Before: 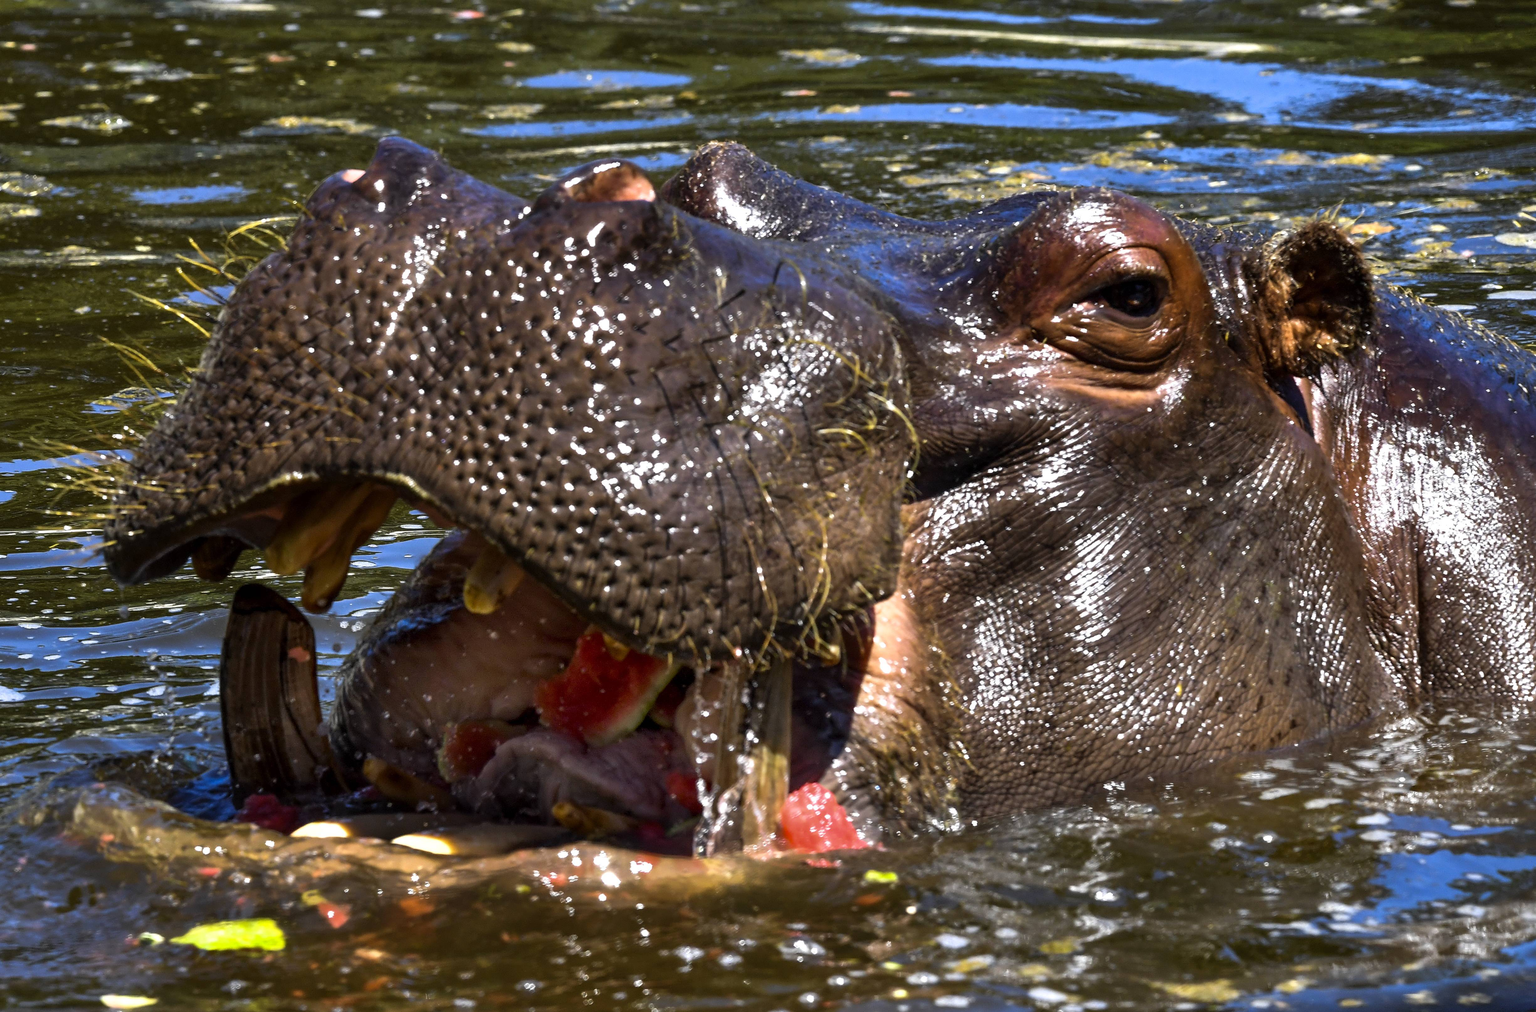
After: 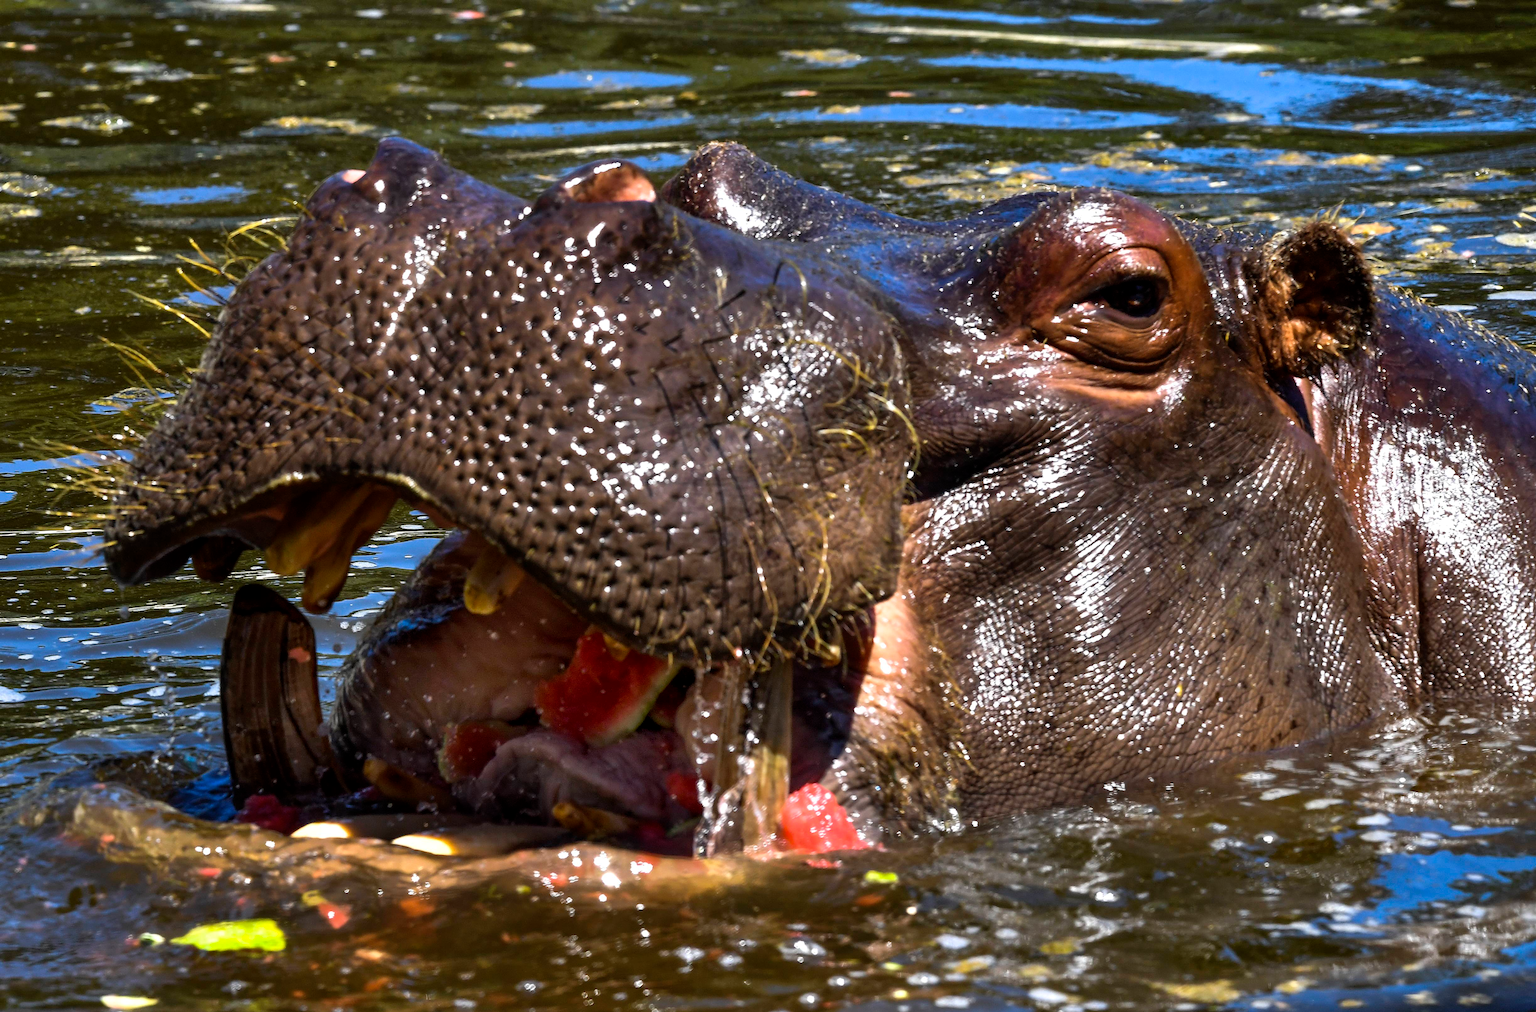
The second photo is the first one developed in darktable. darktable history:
tone equalizer: edges refinement/feathering 500, mask exposure compensation -1.57 EV, preserve details no
exposure: compensate exposure bias true, compensate highlight preservation false
